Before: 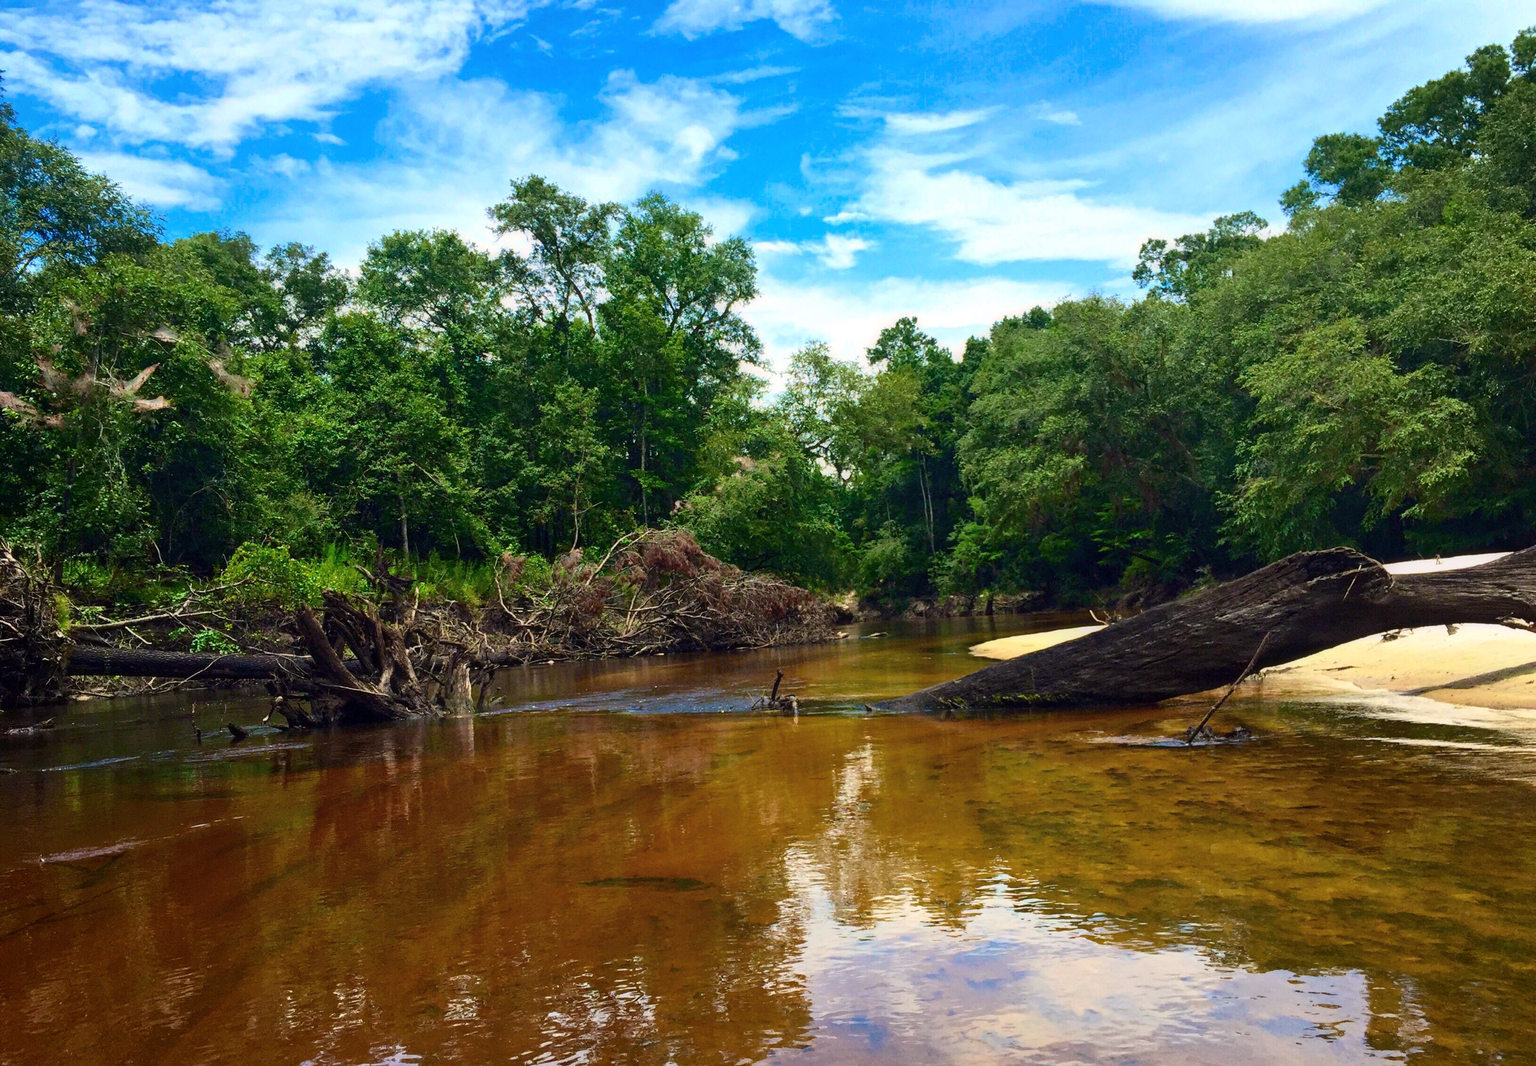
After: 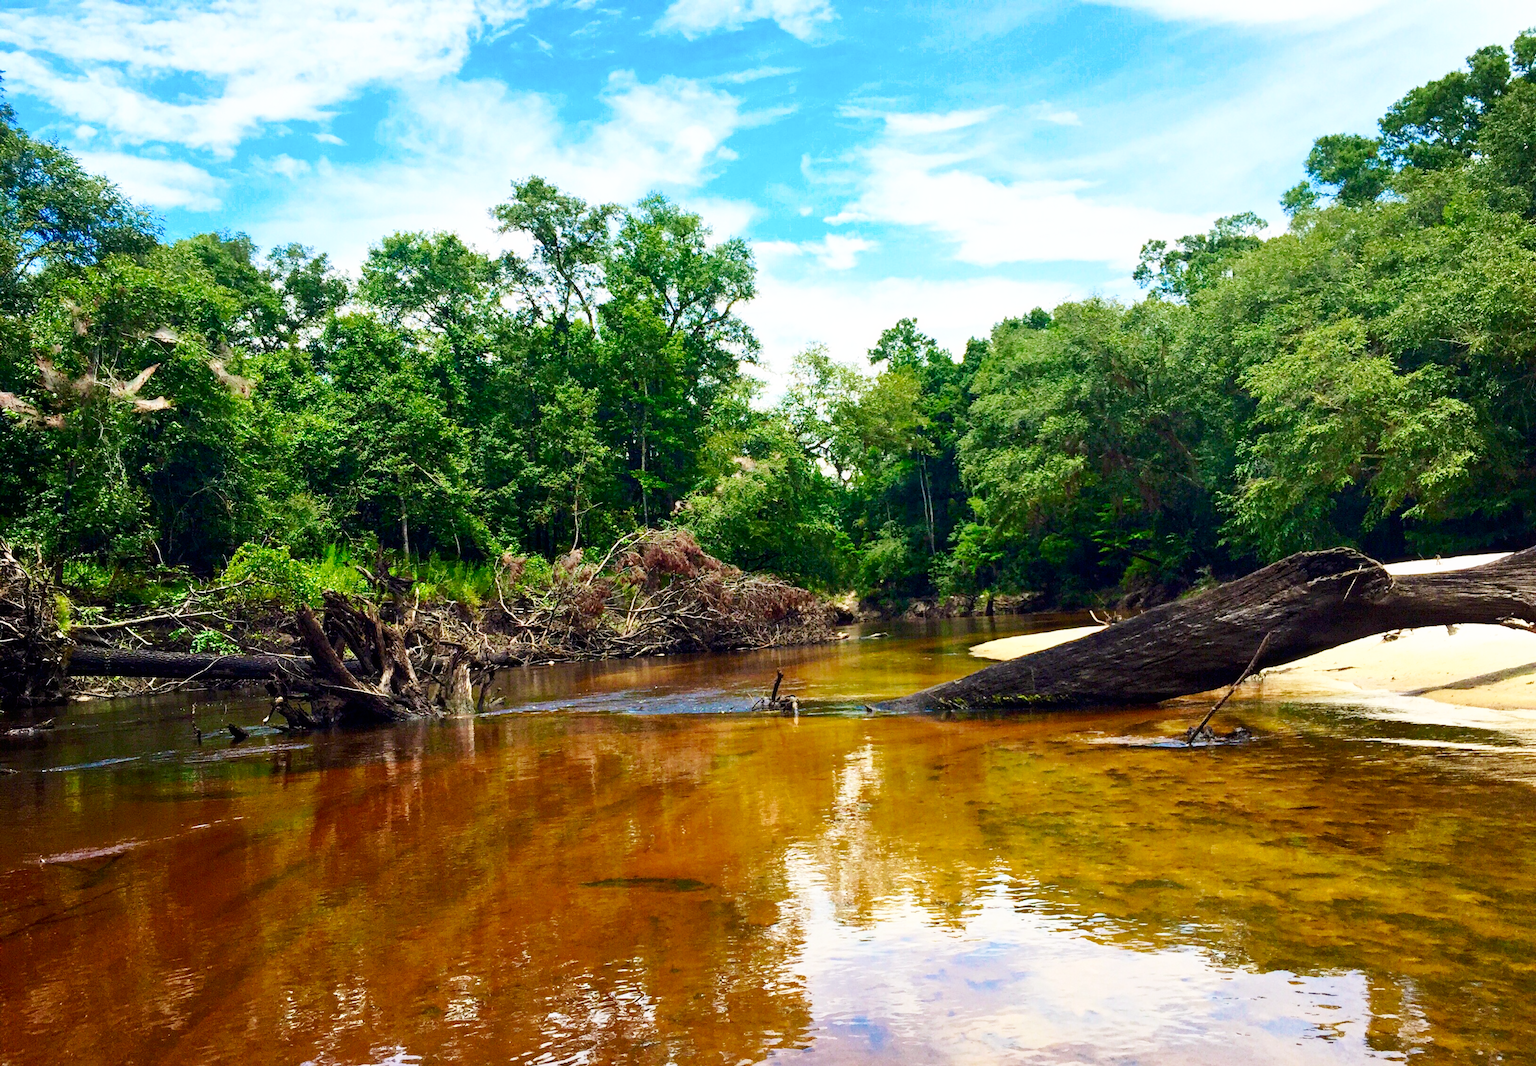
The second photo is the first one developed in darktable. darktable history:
tone equalizer: on, module defaults
base curve: curves: ch0 [(0, 0) (0.005, 0.002) (0.15, 0.3) (0.4, 0.7) (0.75, 0.95) (1, 1)], preserve colors none
